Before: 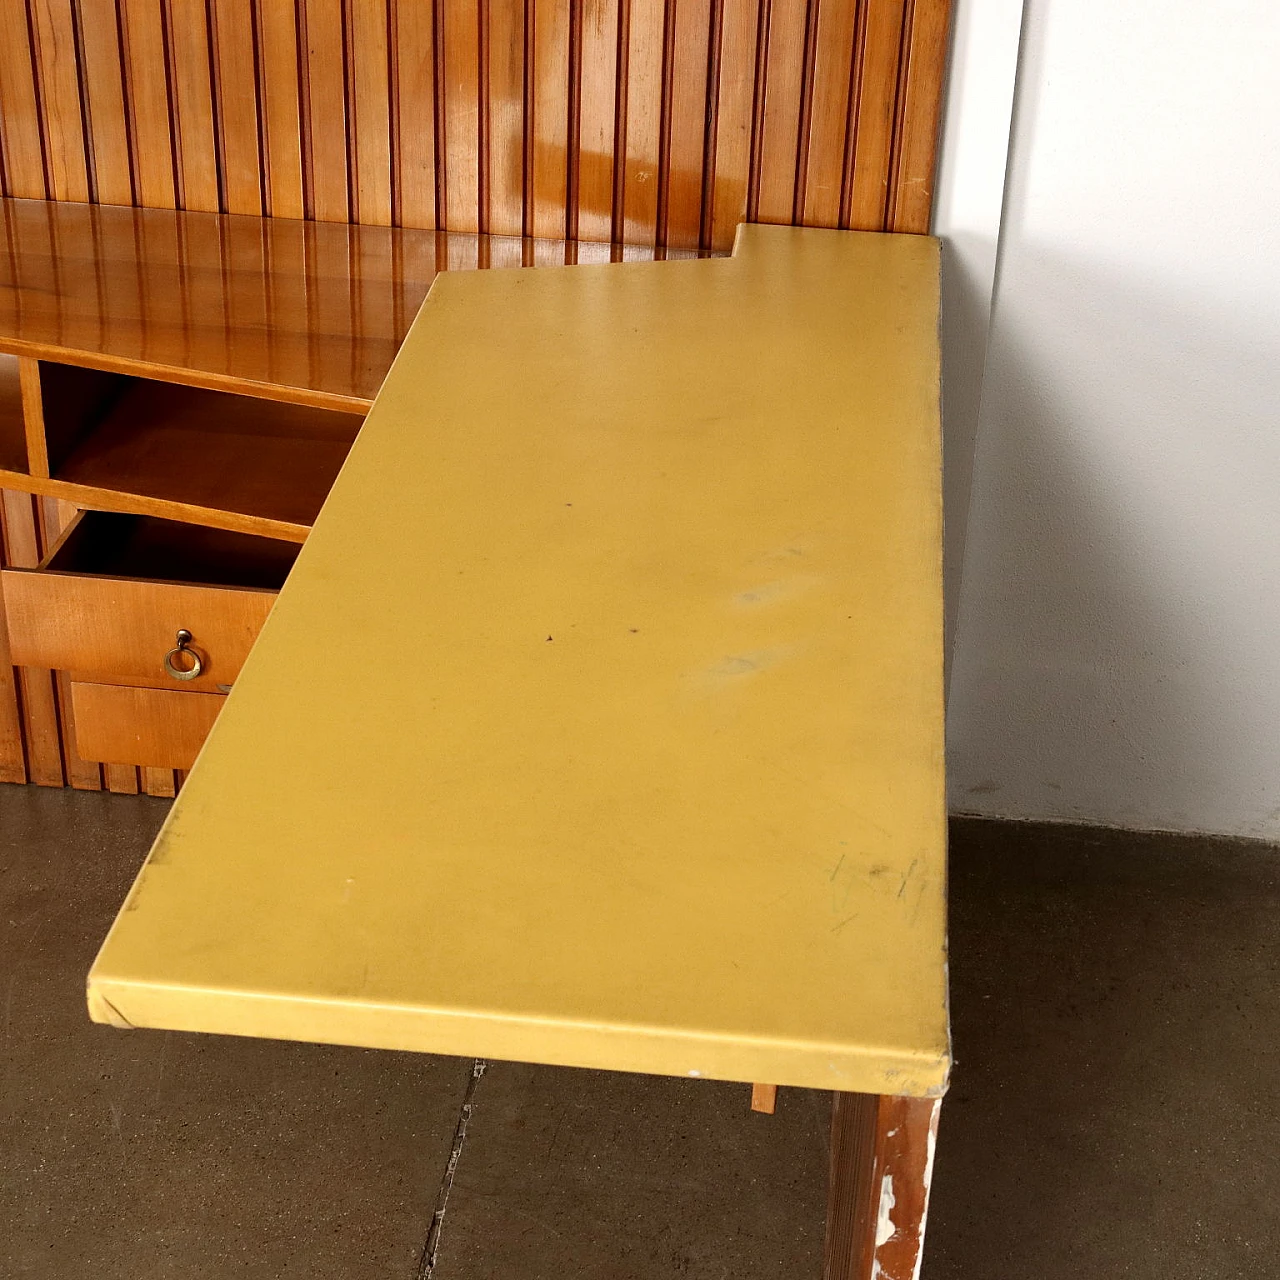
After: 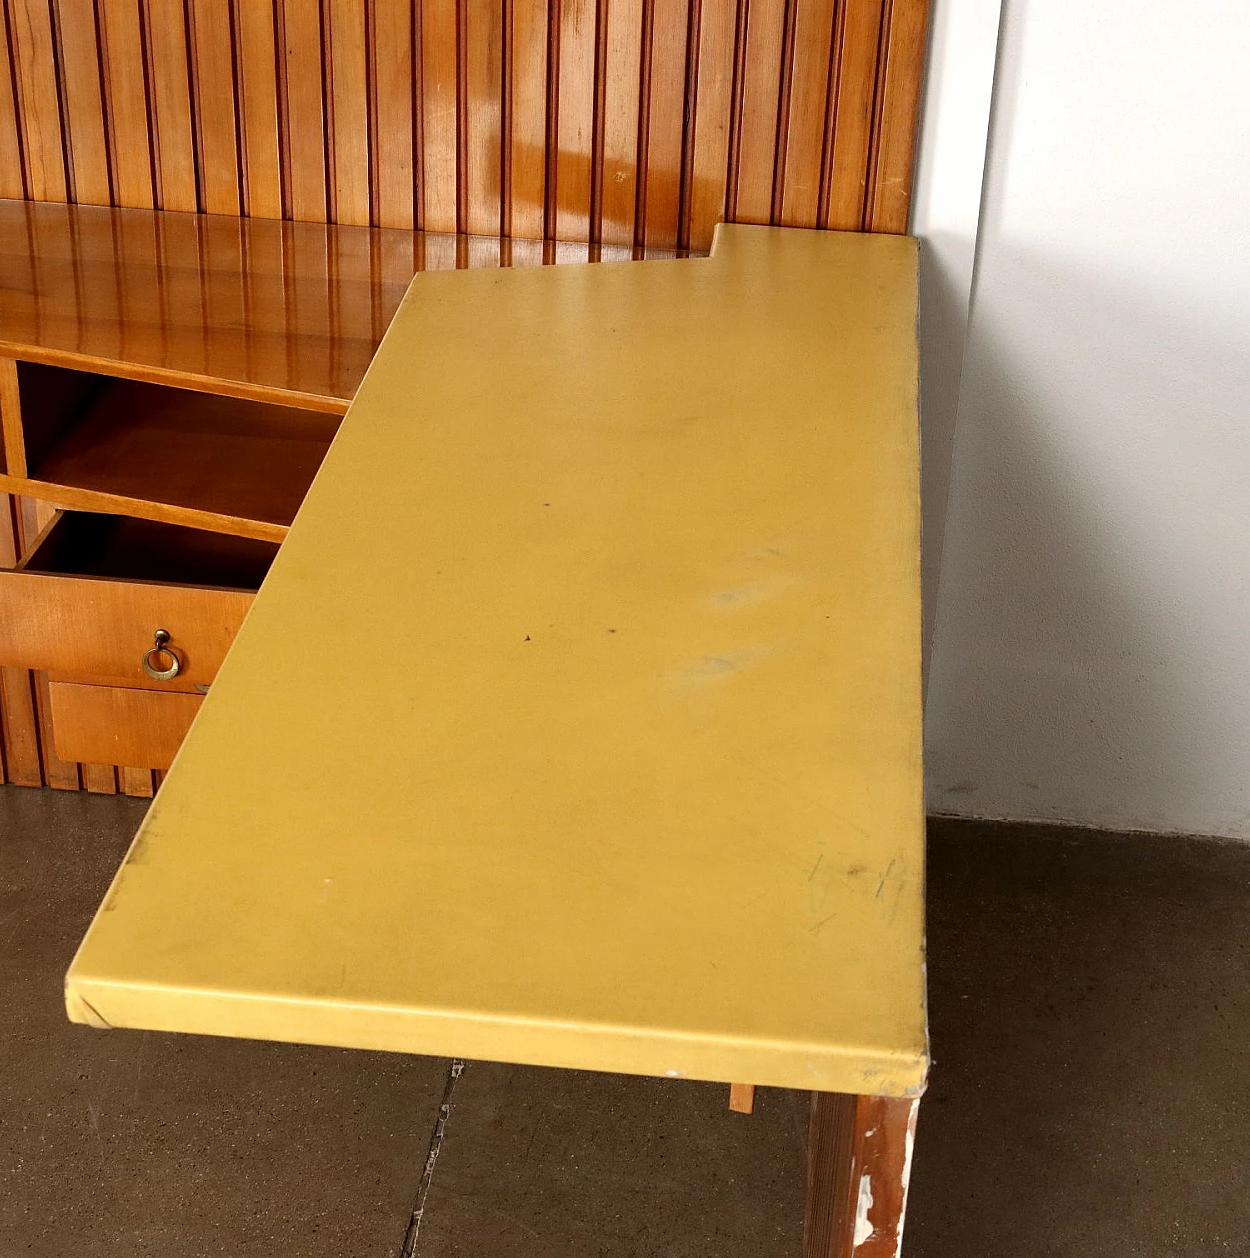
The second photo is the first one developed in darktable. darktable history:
crop and rotate: left 1.783%, right 0.533%, bottom 1.691%
